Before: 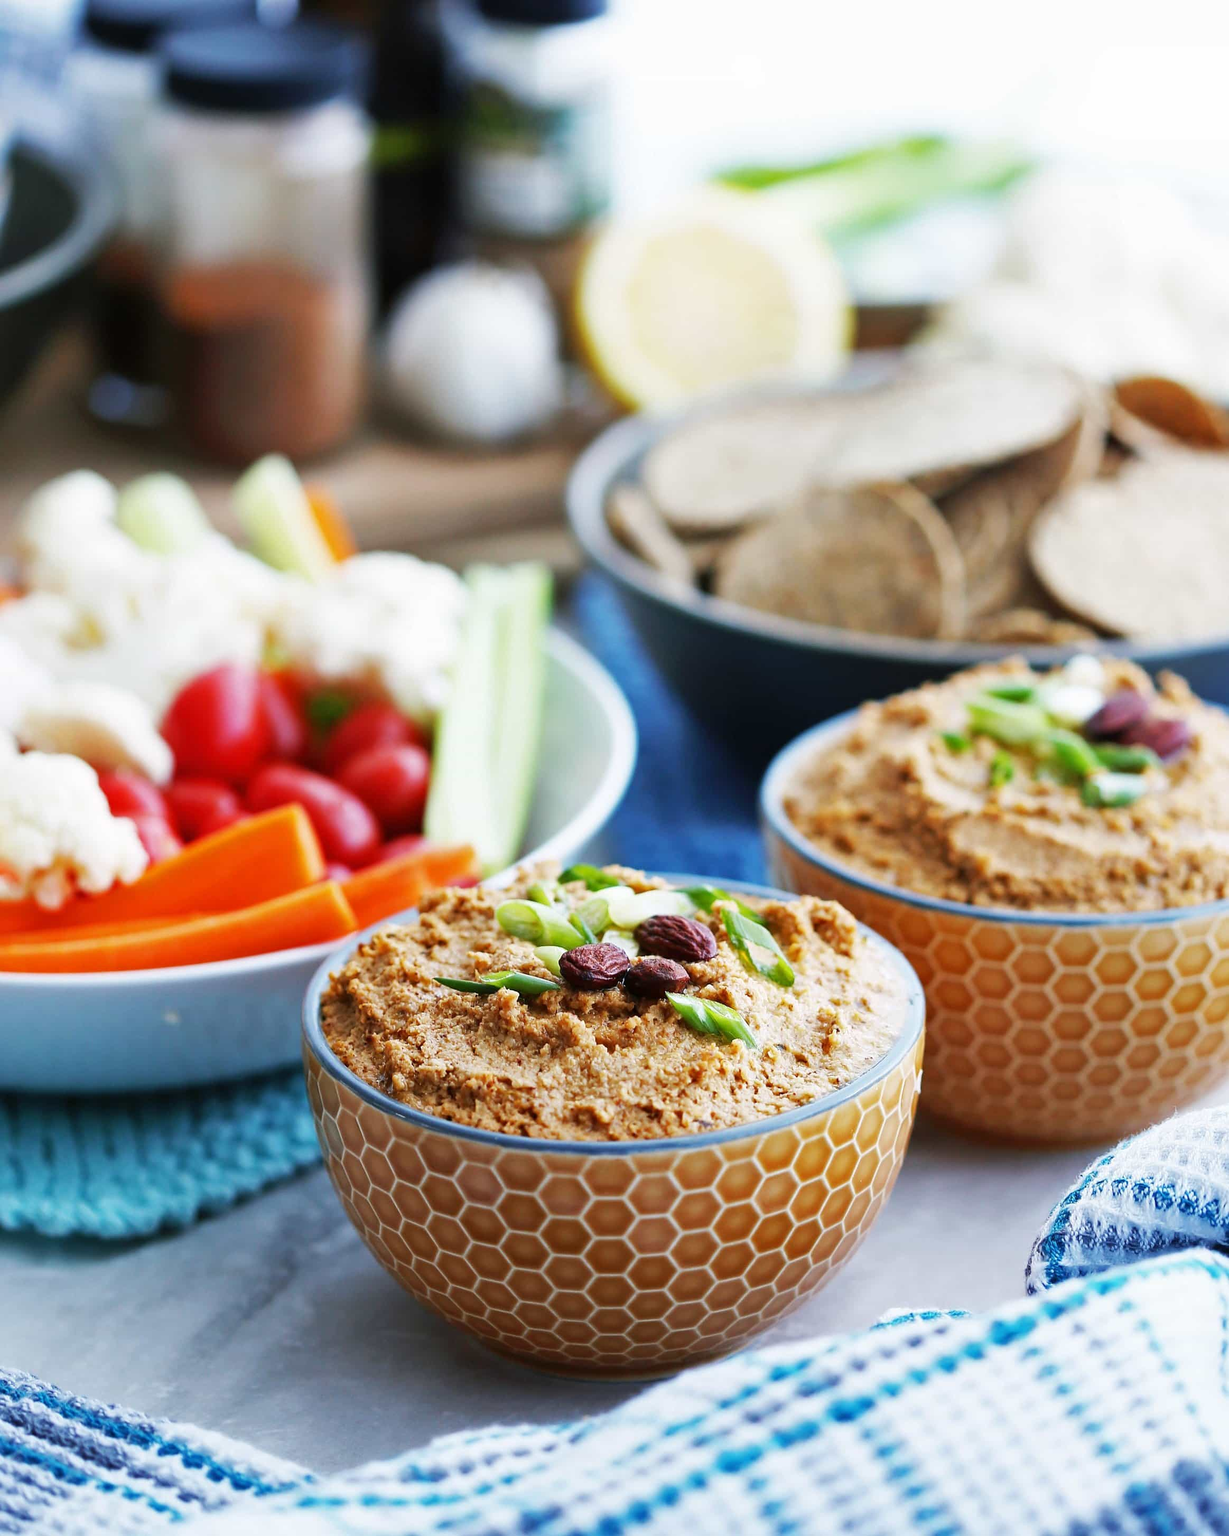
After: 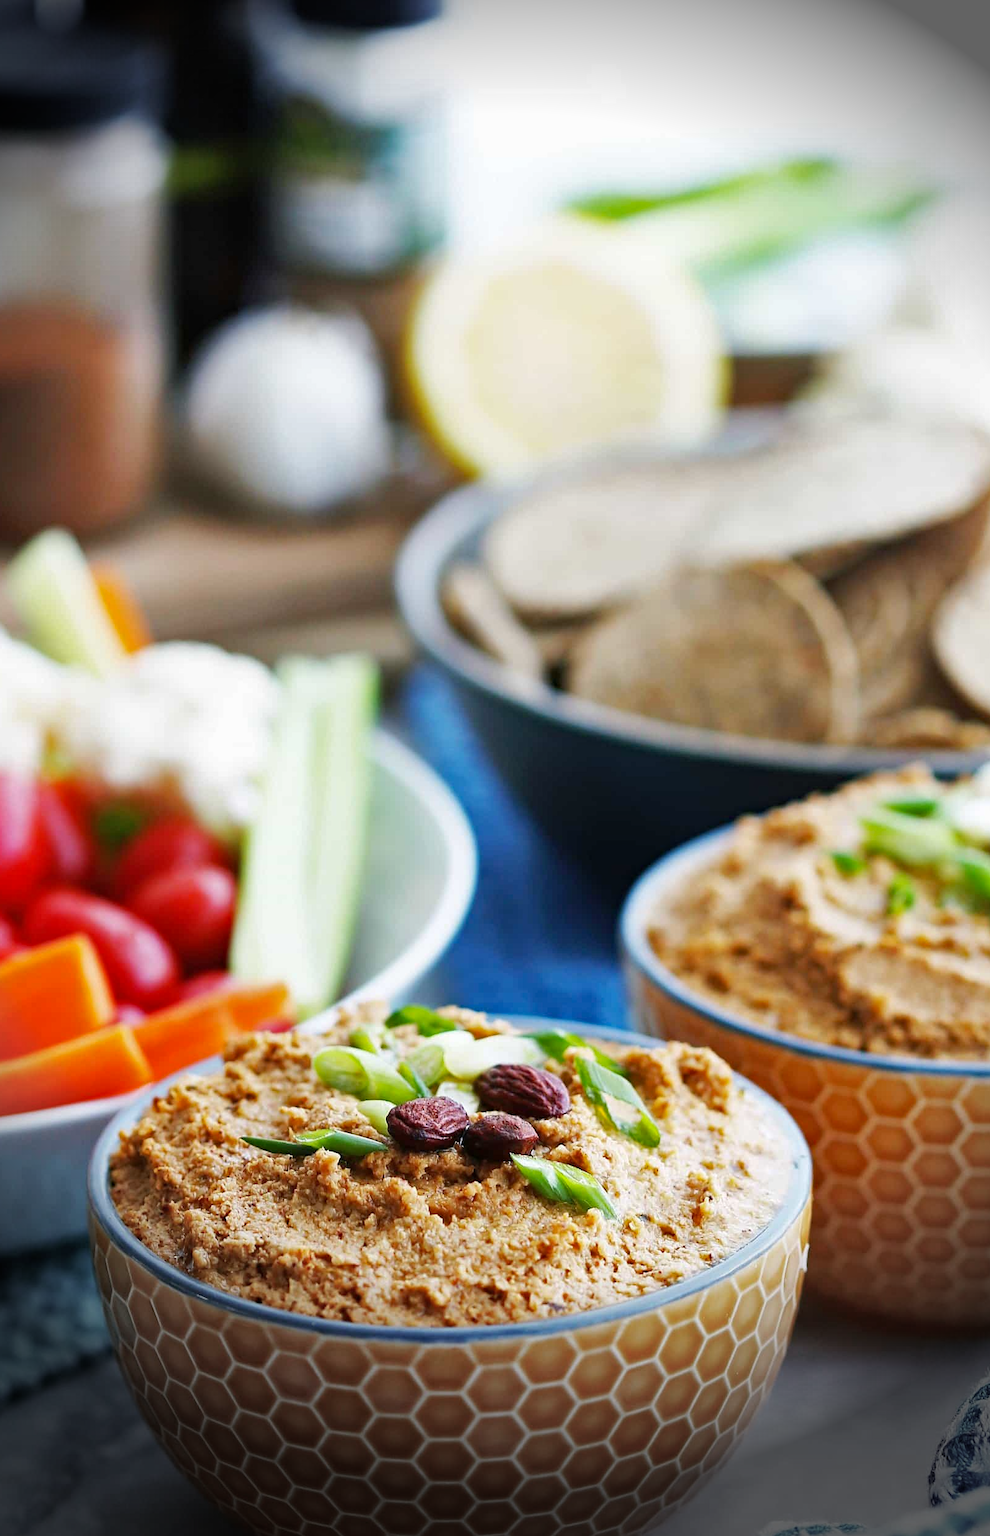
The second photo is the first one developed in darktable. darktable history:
crop: left 18.479%, right 12.2%, bottom 13.971%
vignetting: fall-off start 76.42%, fall-off radius 27.36%, brightness -0.872, center (0.037, -0.09), width/height ratio 0.971
shadows and highlights: radius 125.46, shadows 21.19, highlights -21.19, low approximation 0.01
haze removal: compatibility mode true, adaptive false
